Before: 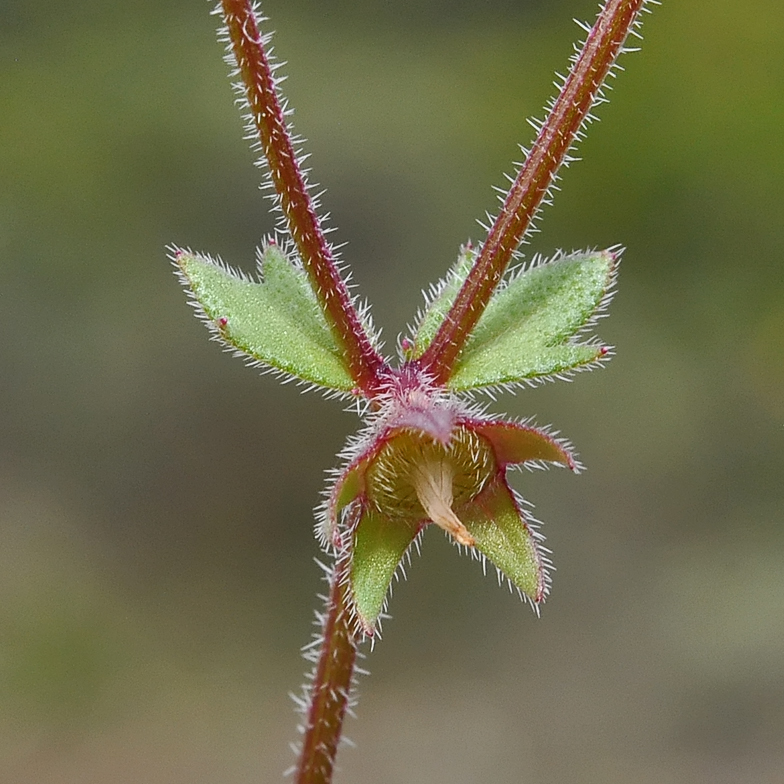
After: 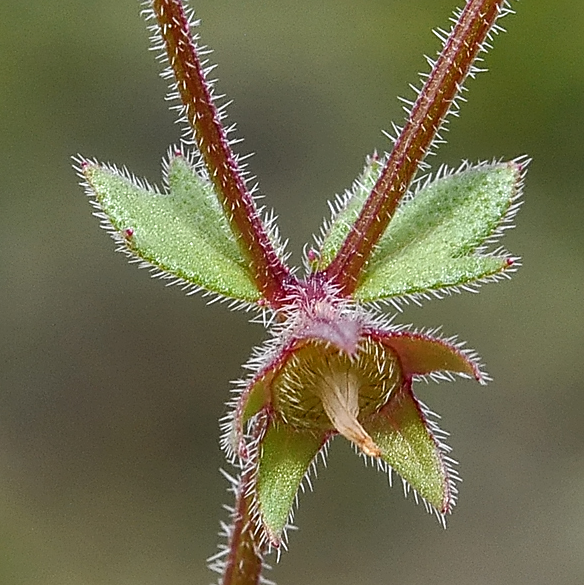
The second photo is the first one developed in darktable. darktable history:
crop and rotate: left 12.12%, top 11.426%, right 13.297%, bottom 13.884%
sharpen: on, module defaults
local contrast: on, module defaults
